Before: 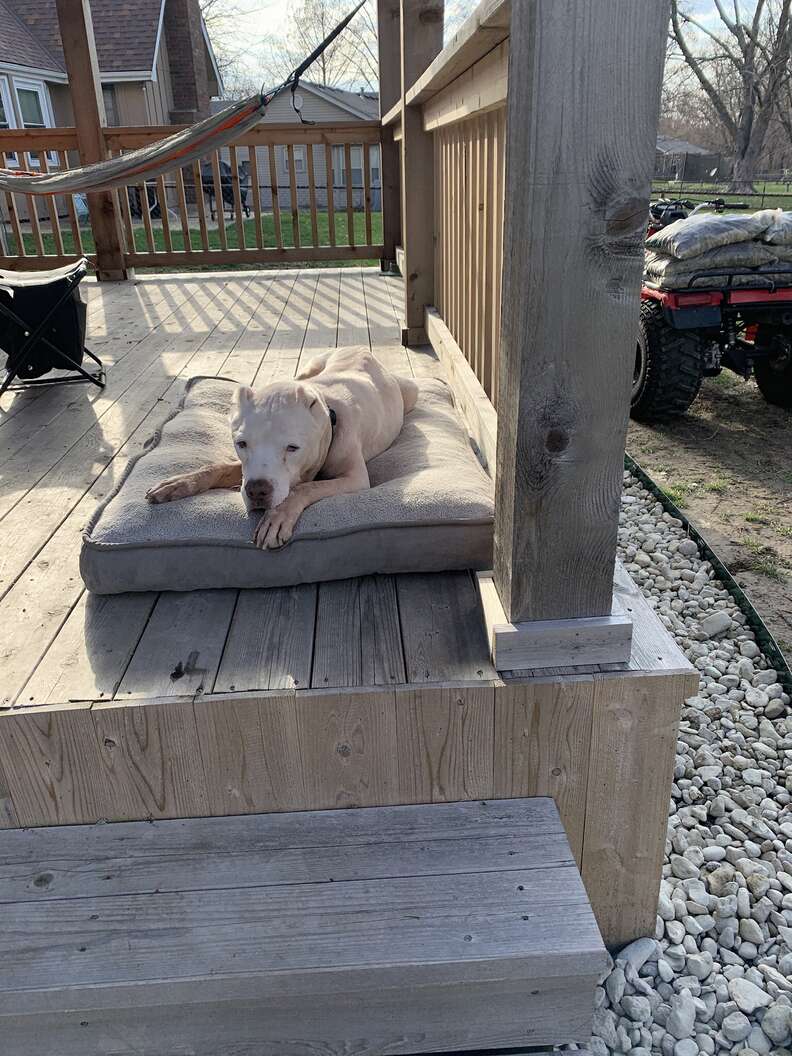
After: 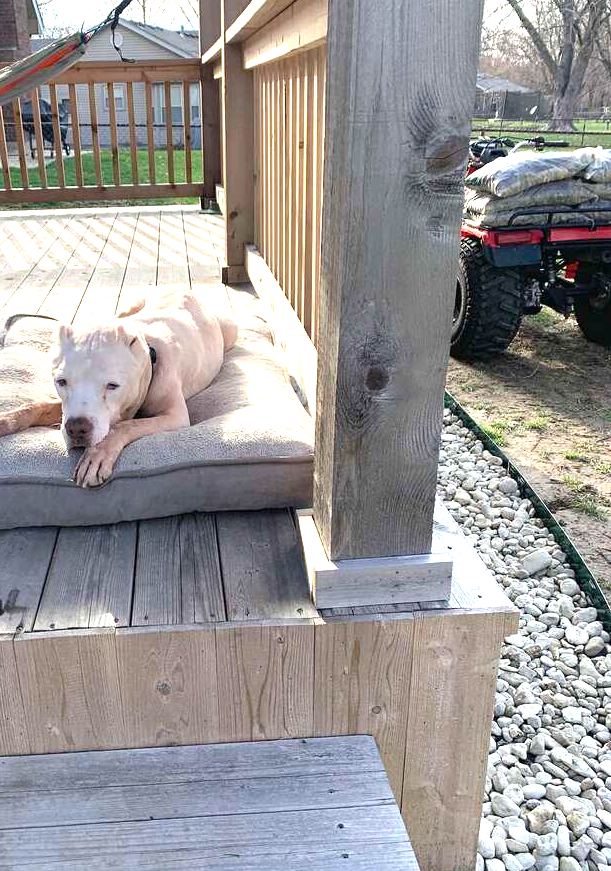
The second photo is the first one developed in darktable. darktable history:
exposure: black level correction 0, exposure 1.2 EV, compensate highlight preservation false
crop: left 22.784%, top 5.892%, bottom 11.587%
